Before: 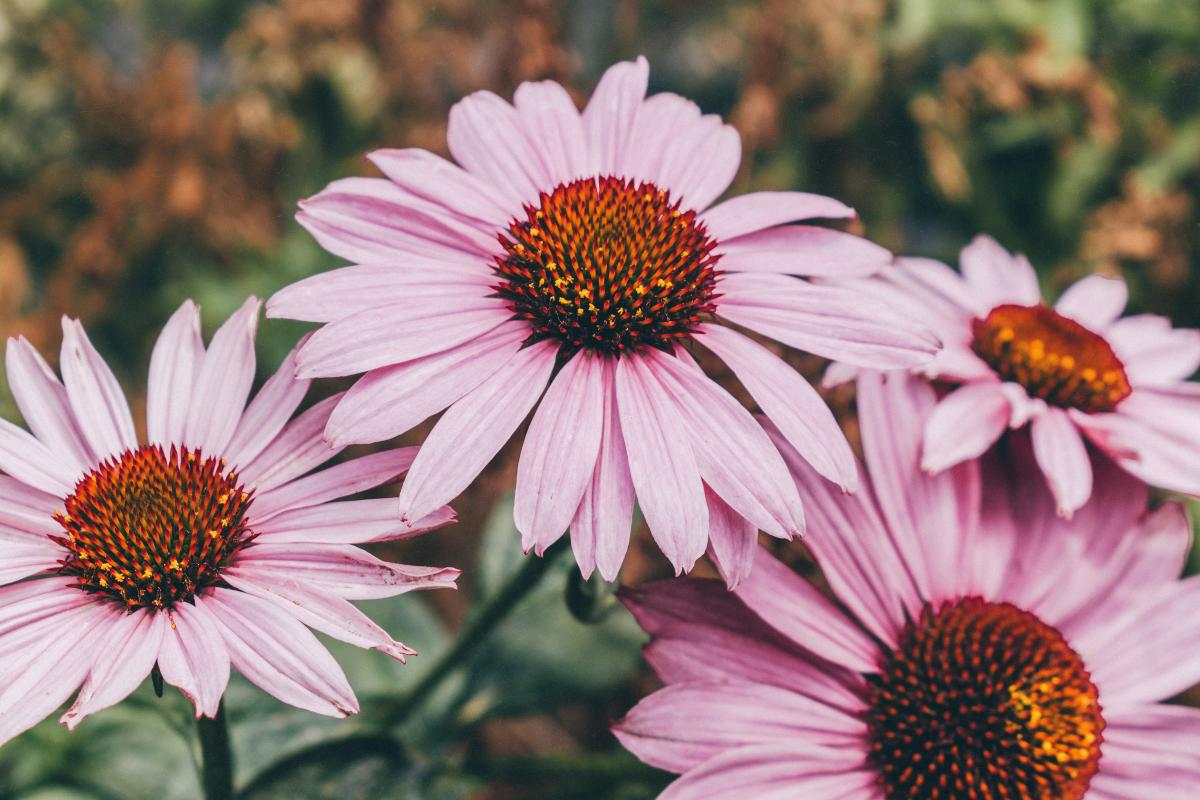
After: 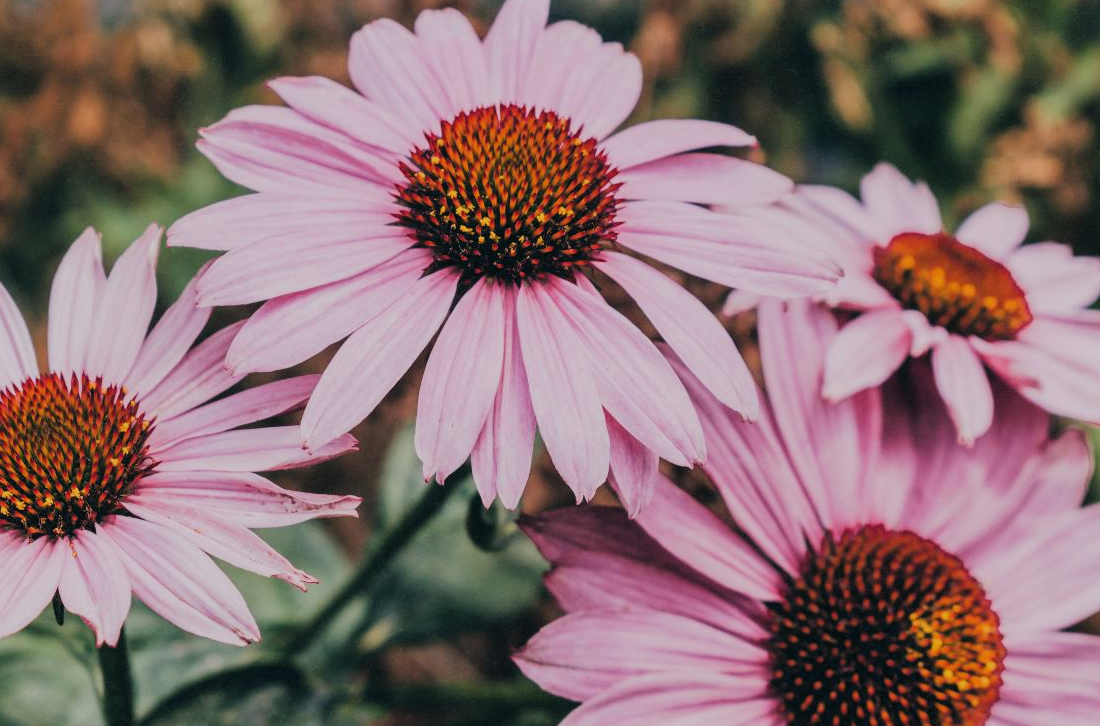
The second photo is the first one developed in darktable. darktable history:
filmic rgb: black relative exposure -7.48 EV, white relative exposure 4.83 EV, hardness 3.4, color science v6 (2022)
crop and rotate: left 8.262%, top 9.226%
